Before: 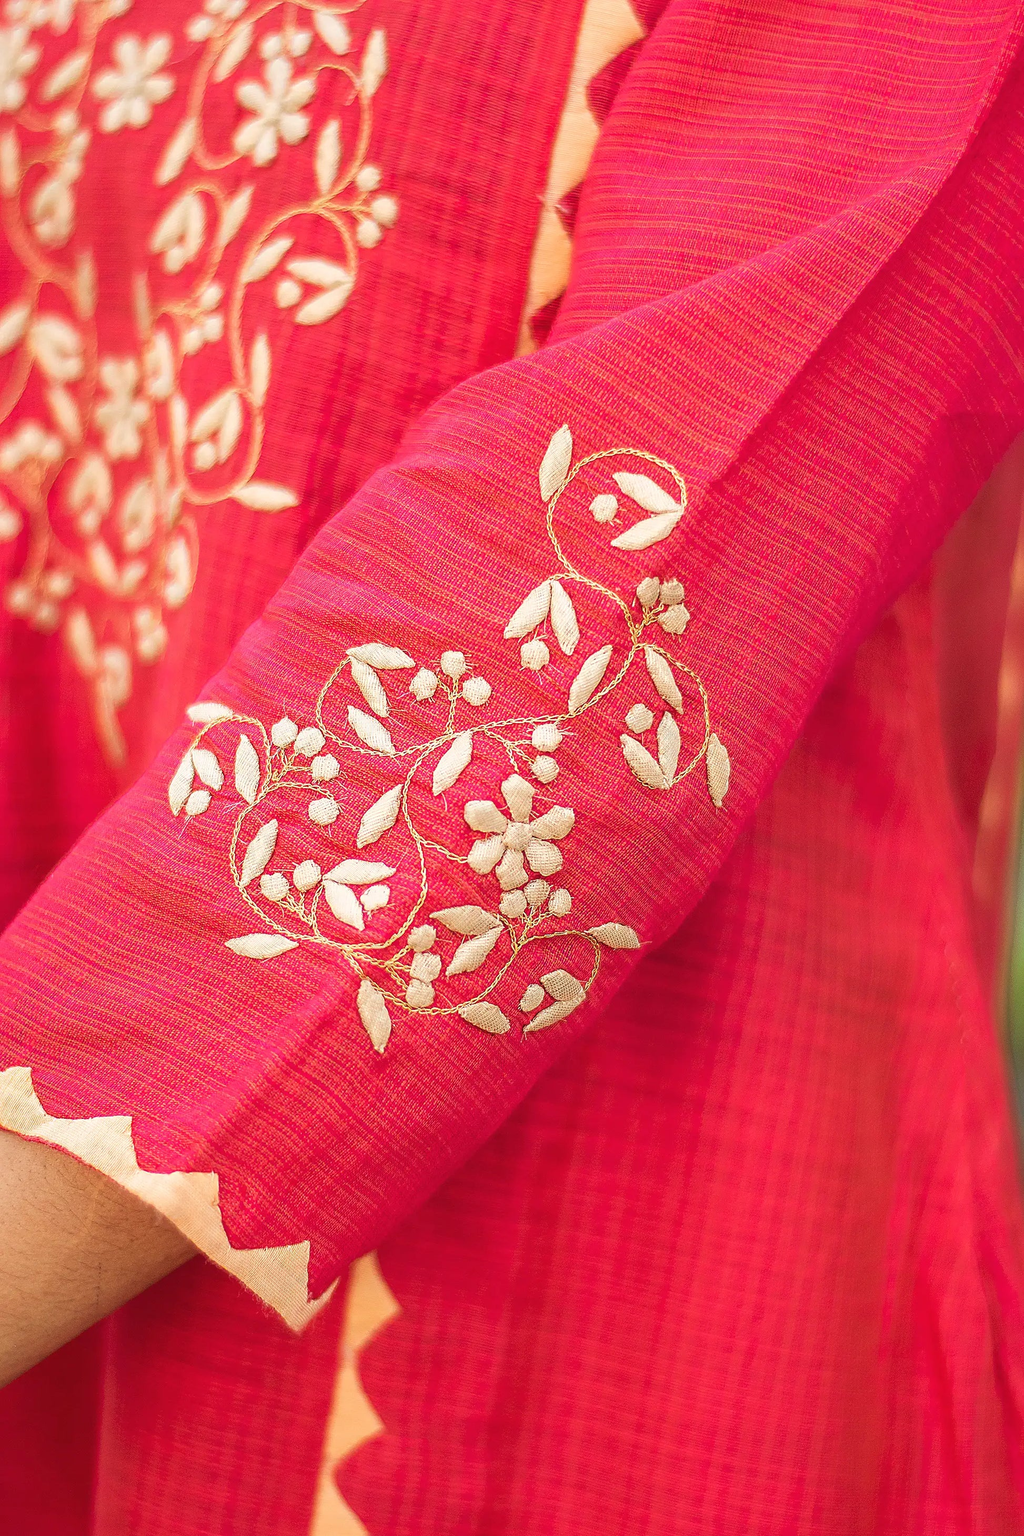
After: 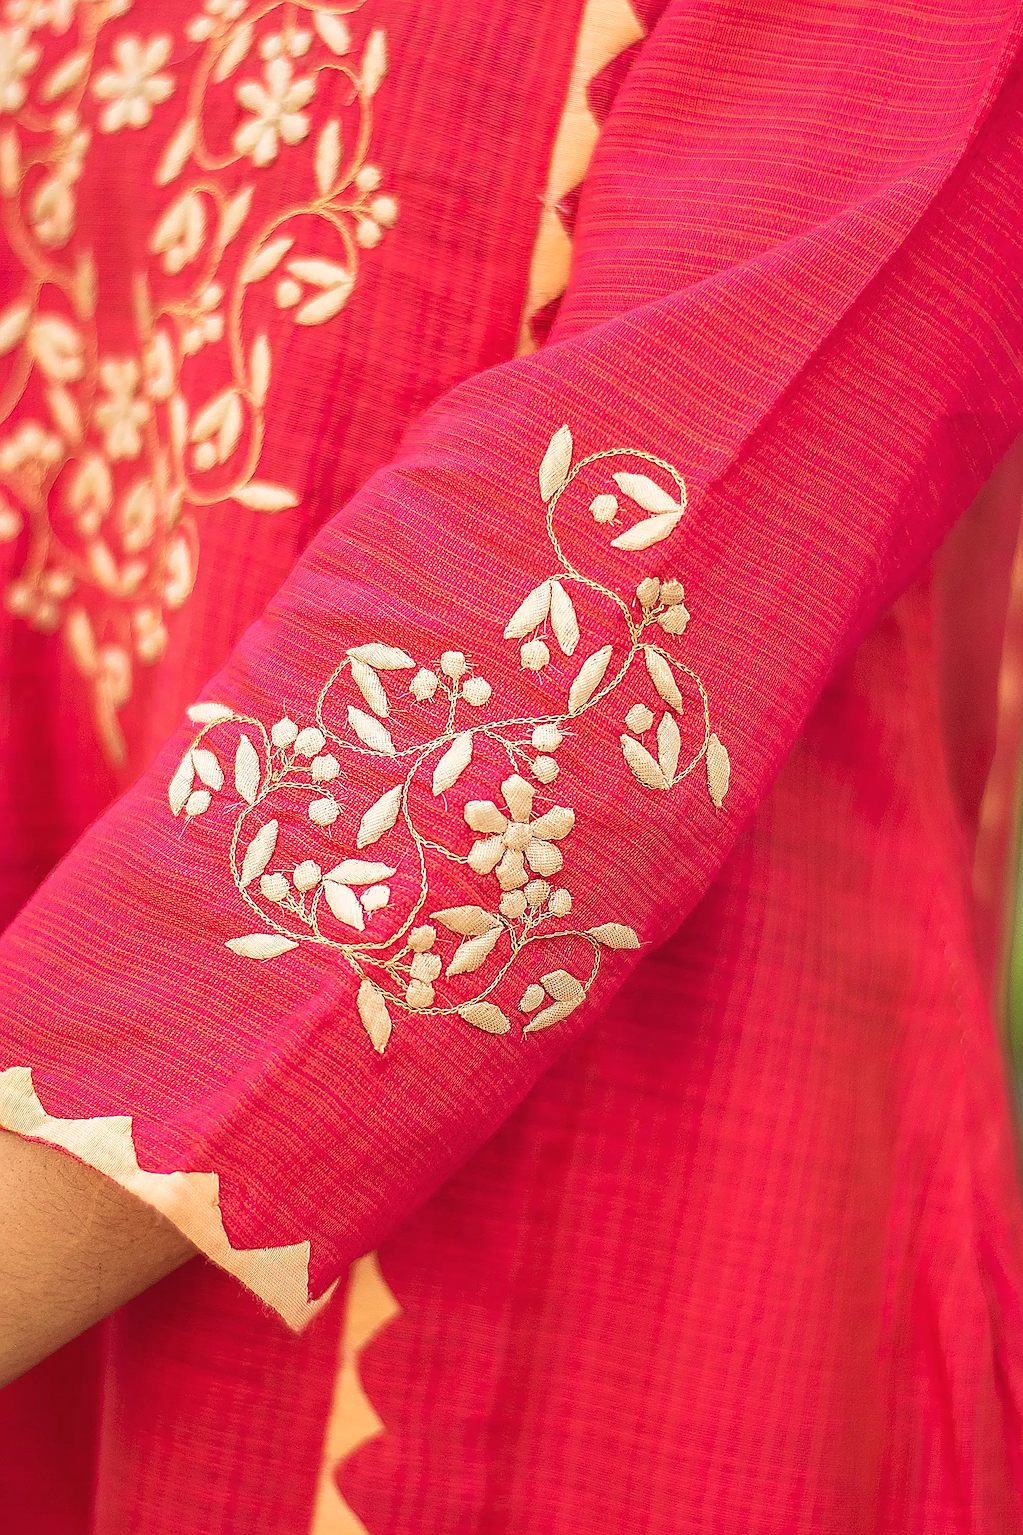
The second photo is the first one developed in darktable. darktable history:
velvia: strength 45%
sharpen: amount 0.6
